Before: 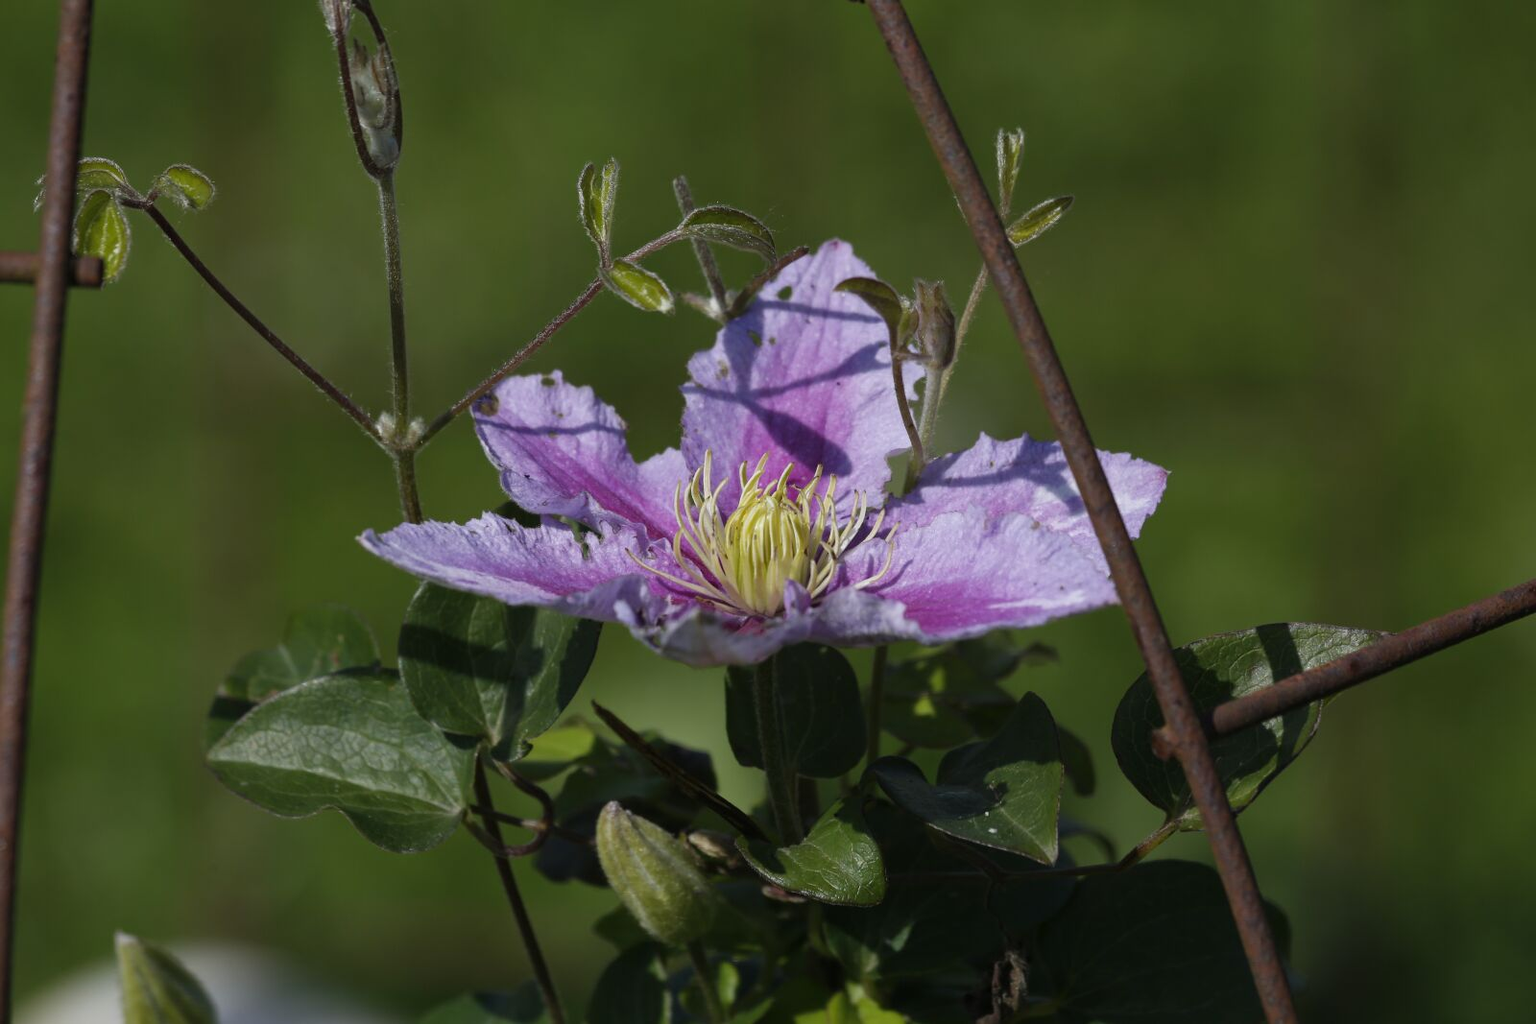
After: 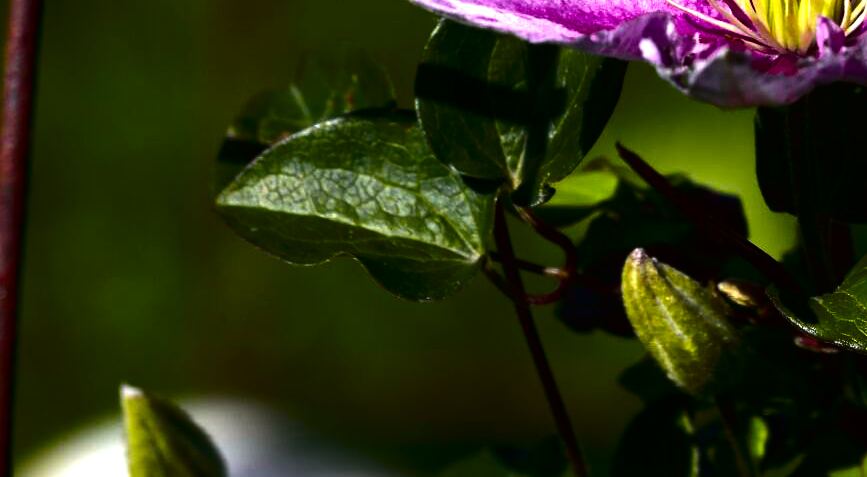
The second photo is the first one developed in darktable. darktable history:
crop and rotate: top 55.081%, right 45.768%, bottom 0.168%
tone curve: curves: ch0 [(0, 0) (0.106, 0.026) (0.275, 0.155) (0.392, 0.314) (0.513, 0.481) (0.657, 0.667) (1, 1)]; ch1 [(0, 0) (0.5, 0.511) (0.536, 0.579) (0.587, 0.69) (1, 1)]; ch2 [(0, 0) (0.5, 0.5) (0.55, 0.552) (0.625, 0.699) (1, 1)], color space Lab, independent channels, preserve colors none
color balance rgb: global offset › hue 168.81°, perceptual saturation grading › global saturation 24.951%, perceptual brilliance grading › highlights 74.811%, perceptual brilliance grading › shadows -30.355%, global vibrance 18.726%
